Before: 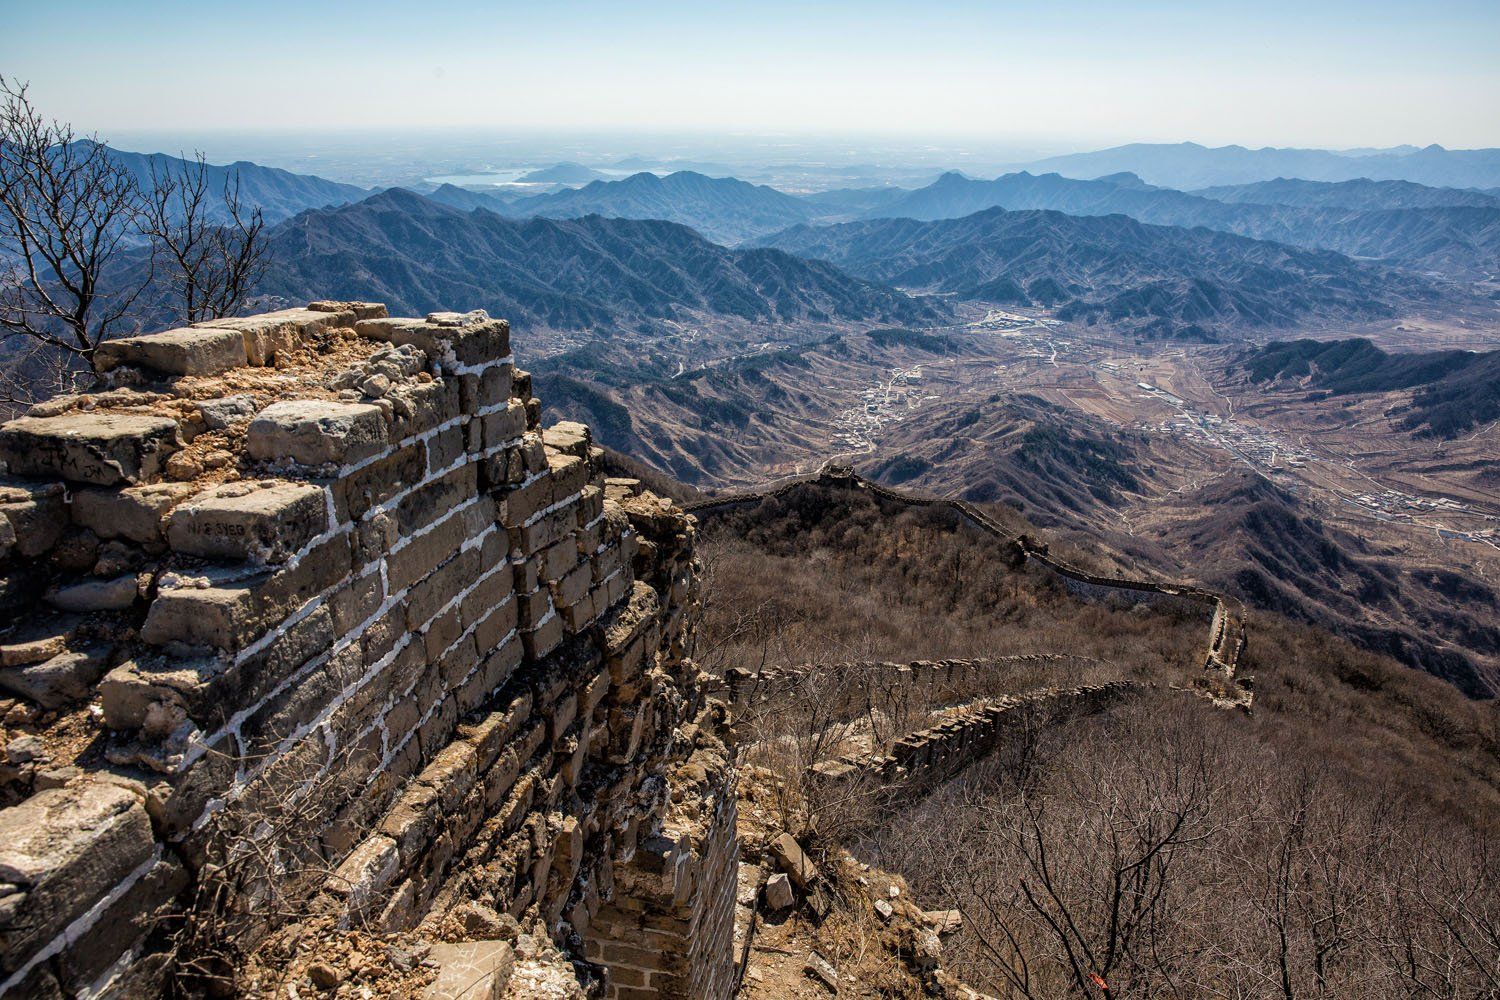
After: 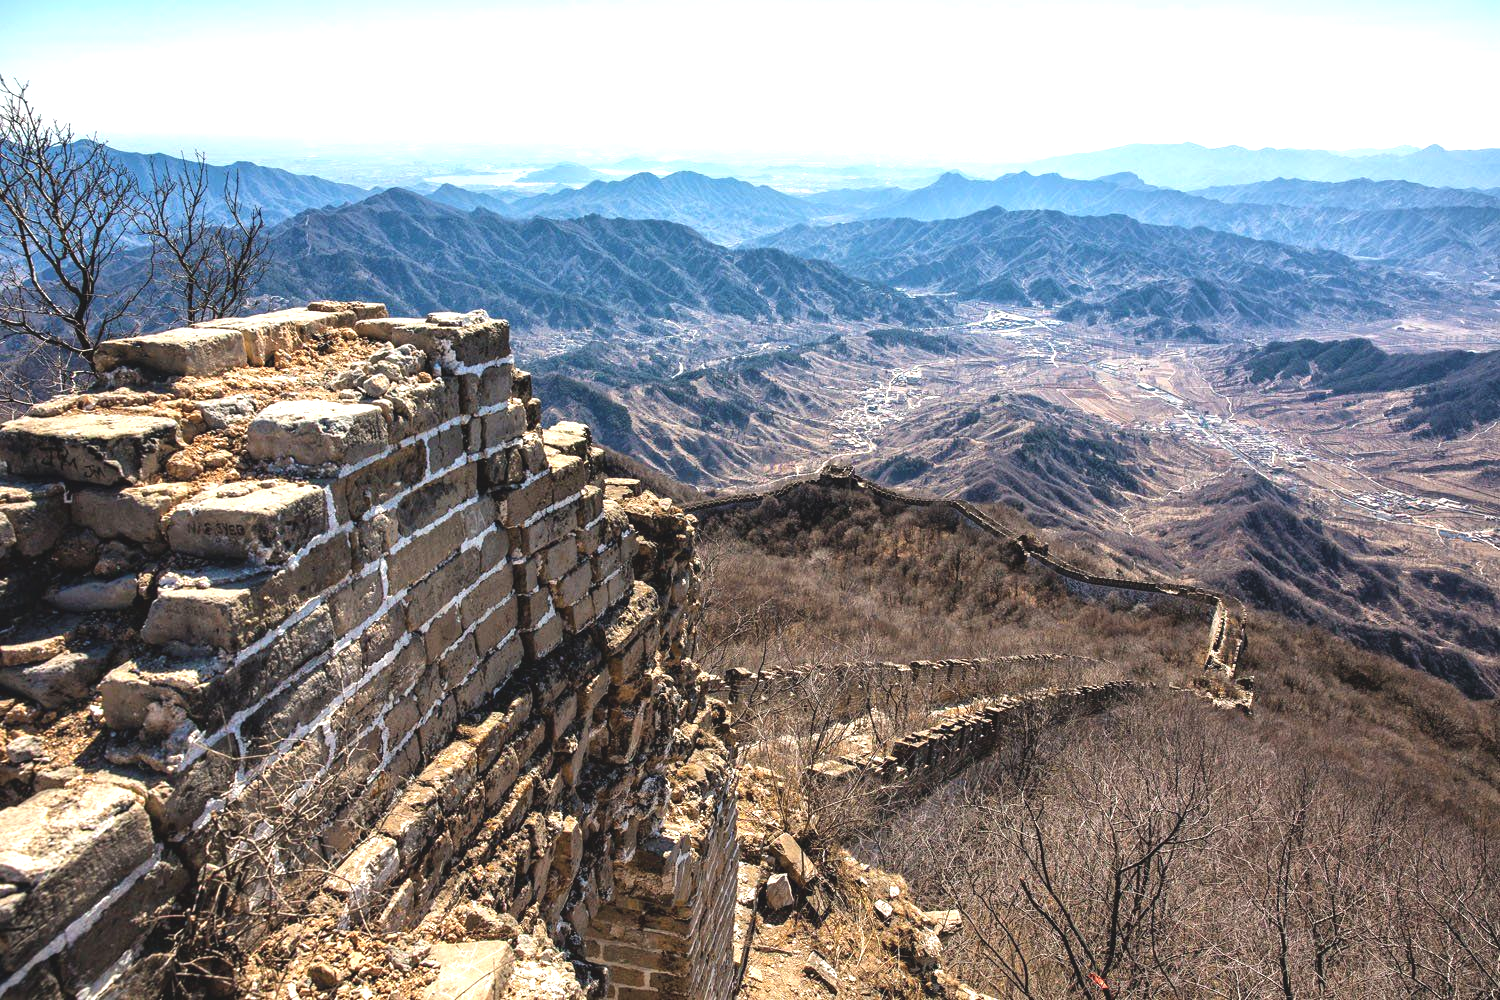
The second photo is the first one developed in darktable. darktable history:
exposure: black level correction -0.005, exposure 1 EV, compensate highlight preservation false
local contrast: mode bilateral grid, contrast 10, coarseness 25, detail 110%, midtone range 0.2
